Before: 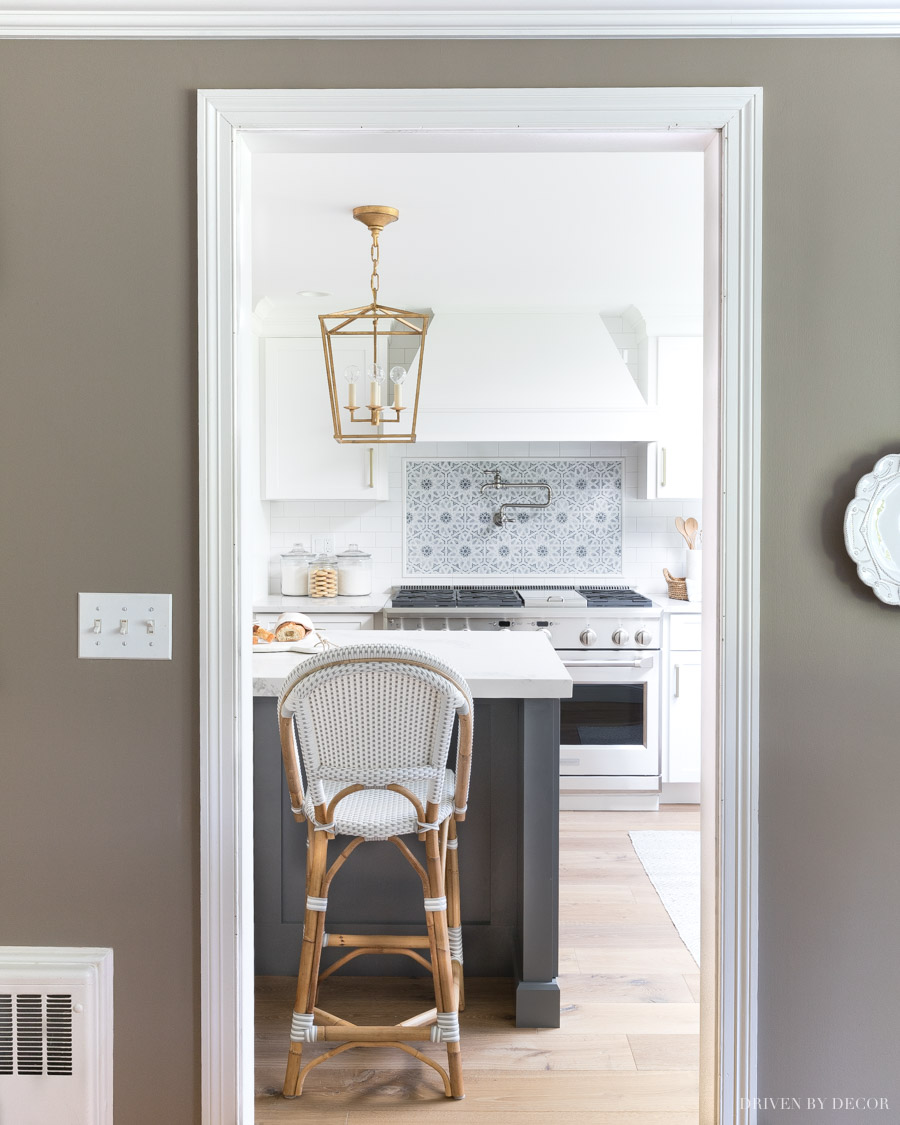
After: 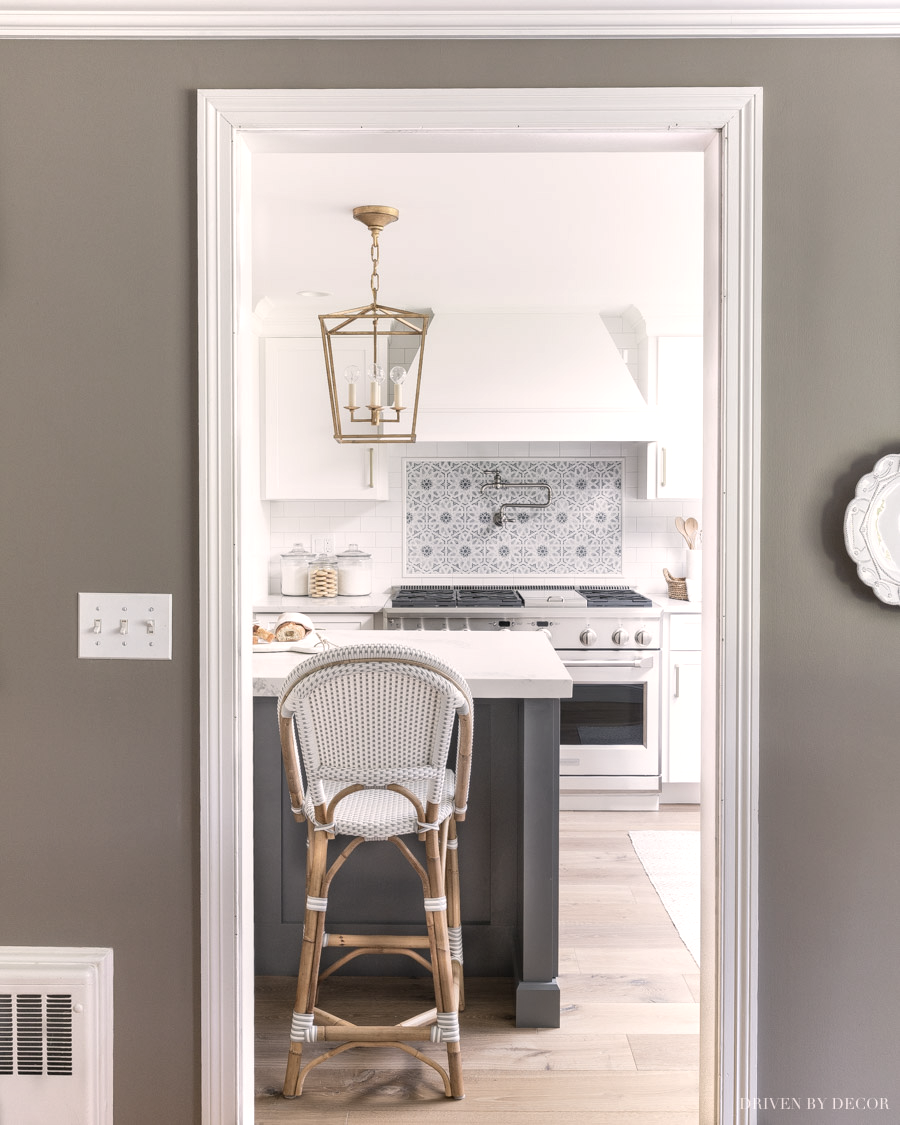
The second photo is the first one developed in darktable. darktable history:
local contrast: on, module defaults
color correction: highlights a* 5.59, highlights b* 5.24, saturation 0.68
